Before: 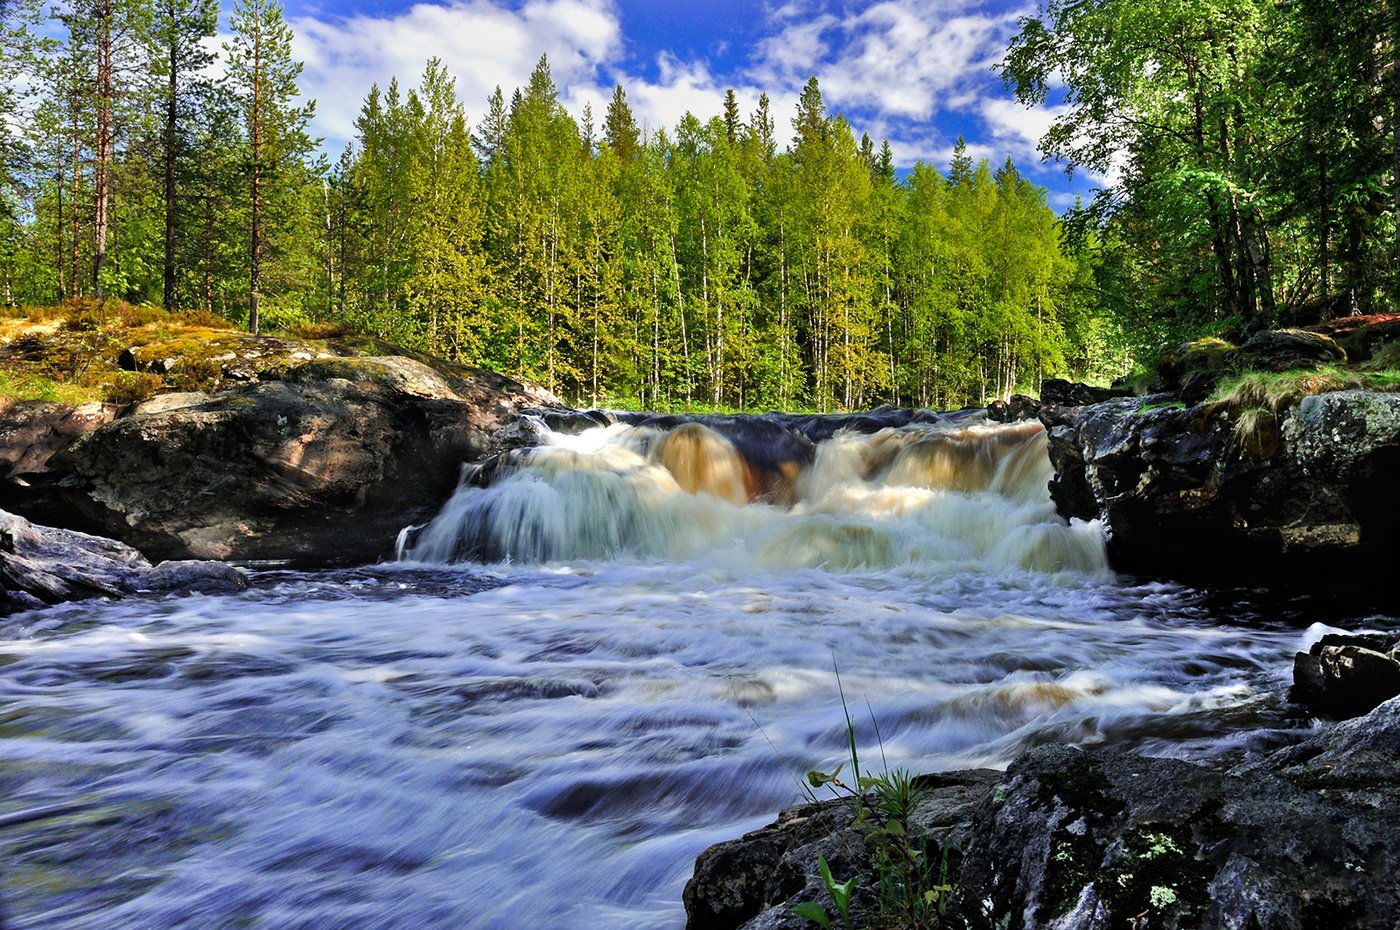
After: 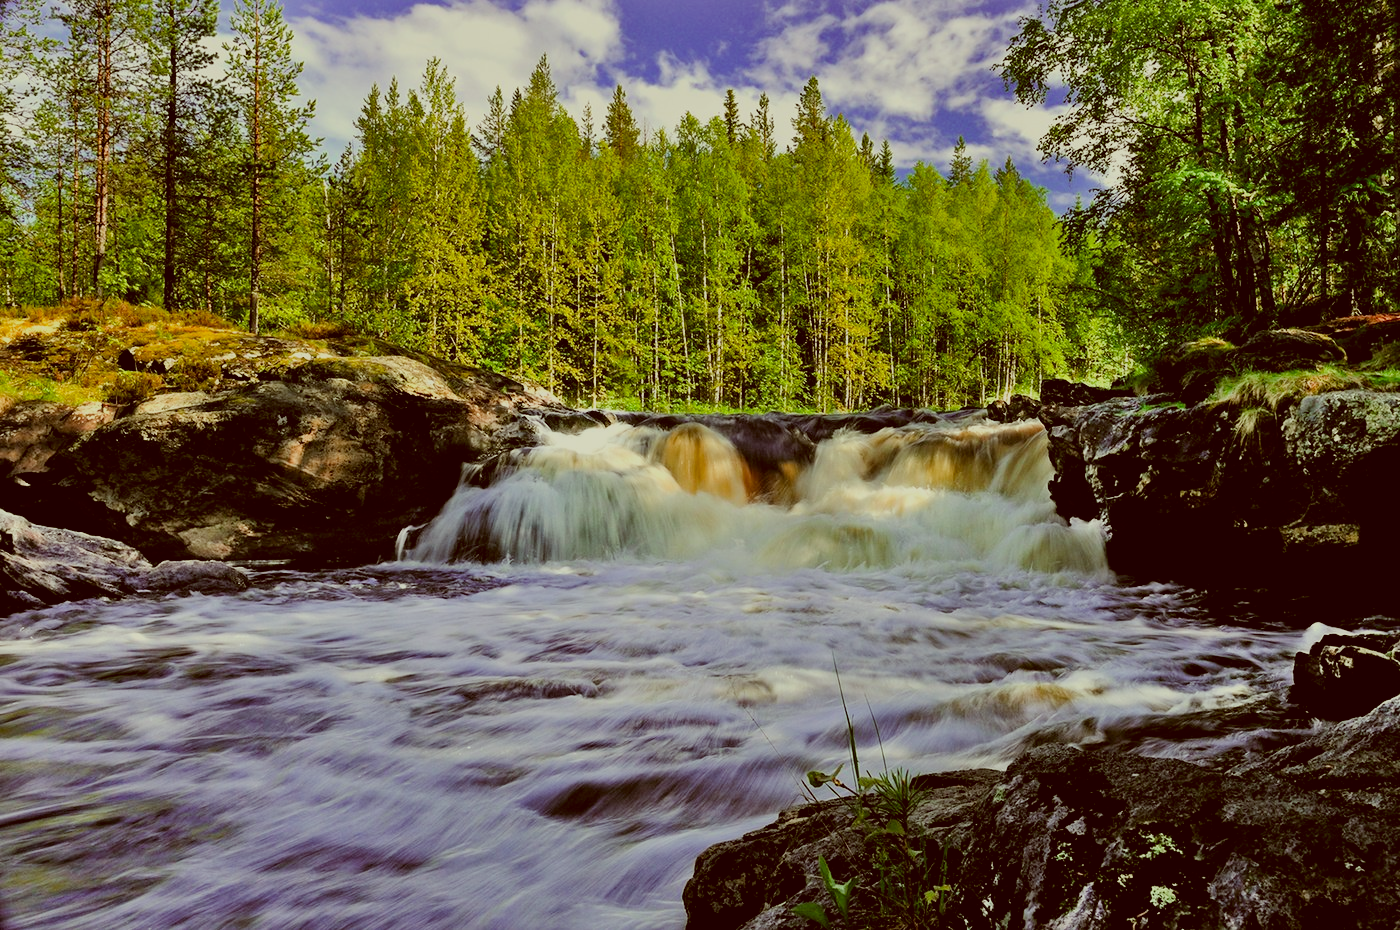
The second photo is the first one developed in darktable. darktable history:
tone equalizer: on, module defaults
filmic rgb: black relative exposure -7.65 EV, white relative exposure 4.56 EV, hardness 3.61
color correction: highlights a* -5.94, highlights b* 9.48, shadows a* 10.12, shadows b* 23.94
